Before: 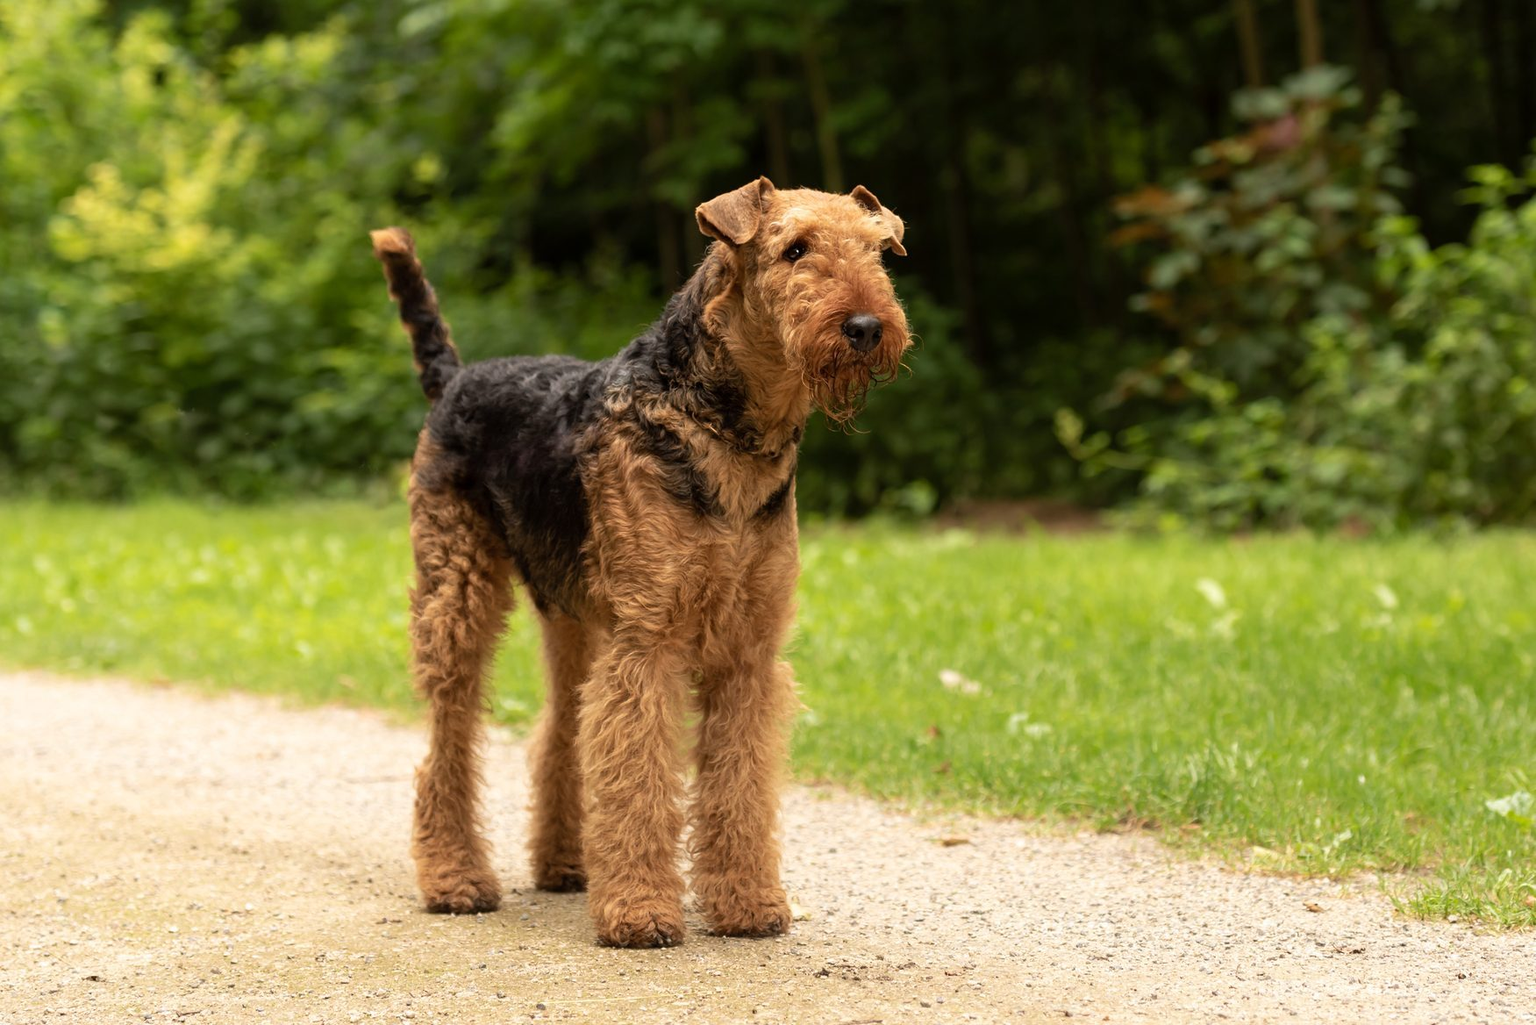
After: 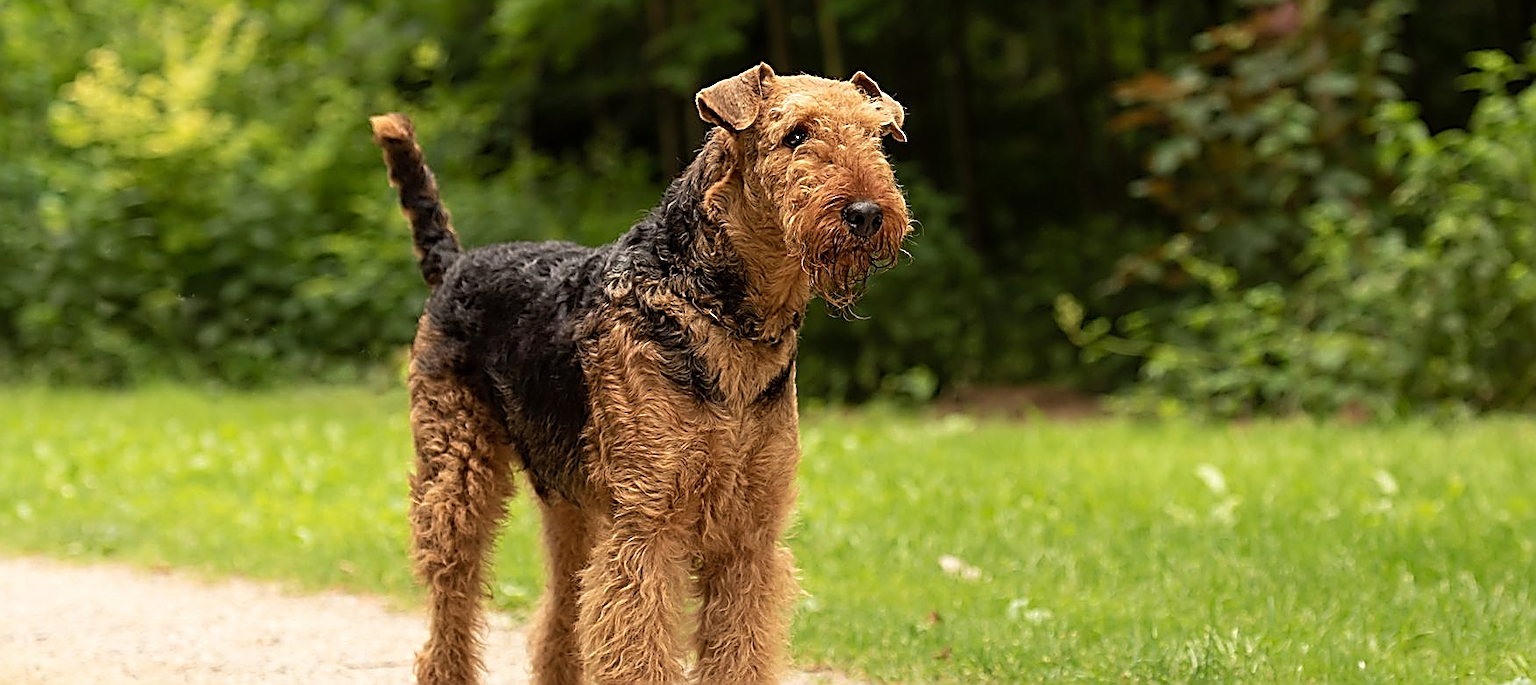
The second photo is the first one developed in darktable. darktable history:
sharpen: amount 1.867
base curve: curves: ch0 [(0, 0) (0.283, 0.295) (1, 1)]
crop: top 11.155%, bottom 21.914%
